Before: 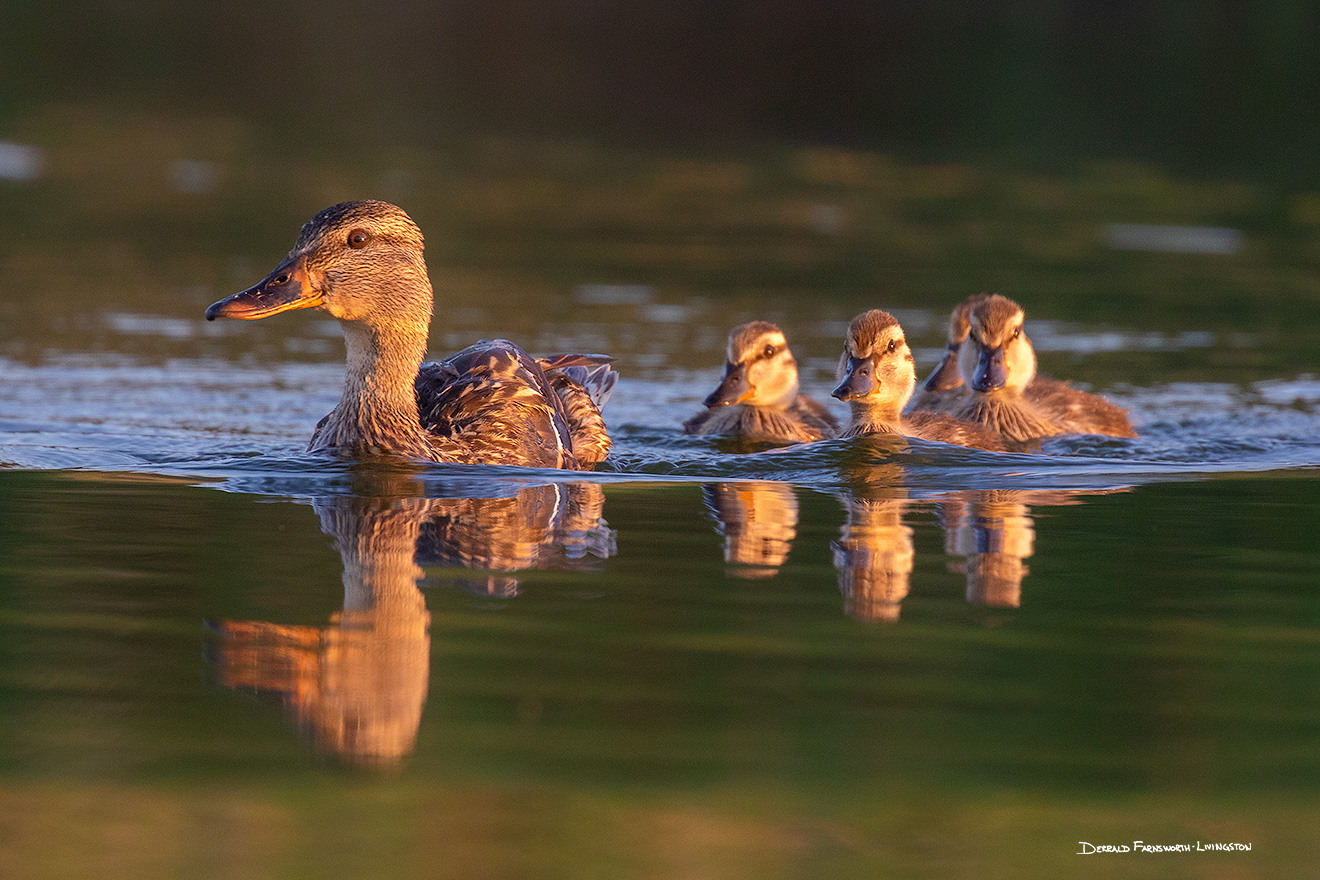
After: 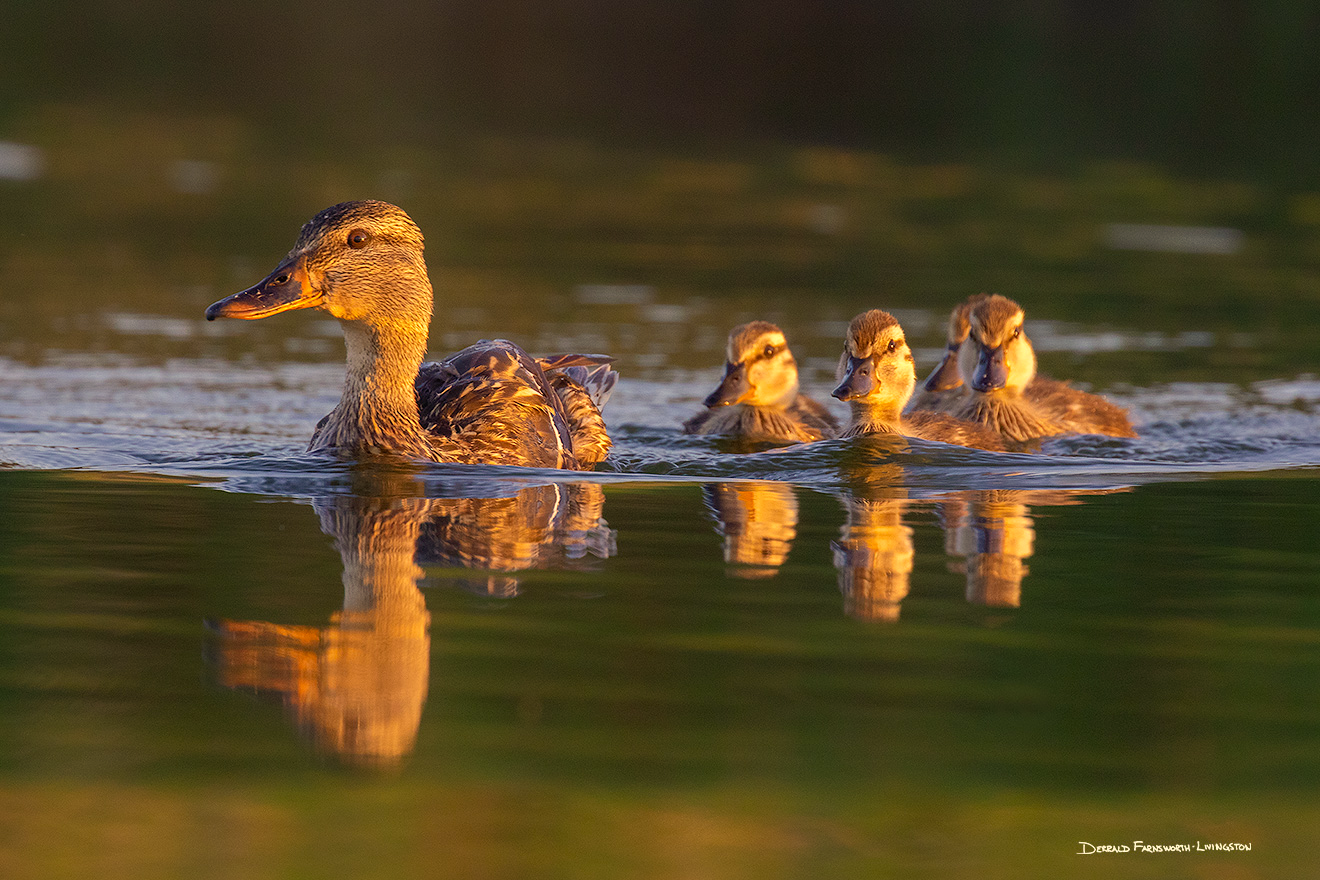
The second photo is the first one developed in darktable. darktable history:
exposure: exposure -0.028 EV, compensate highlight preservation false
levels: white 99.91%
color correction: highlights a* 2.49, highlights b* 23.16
